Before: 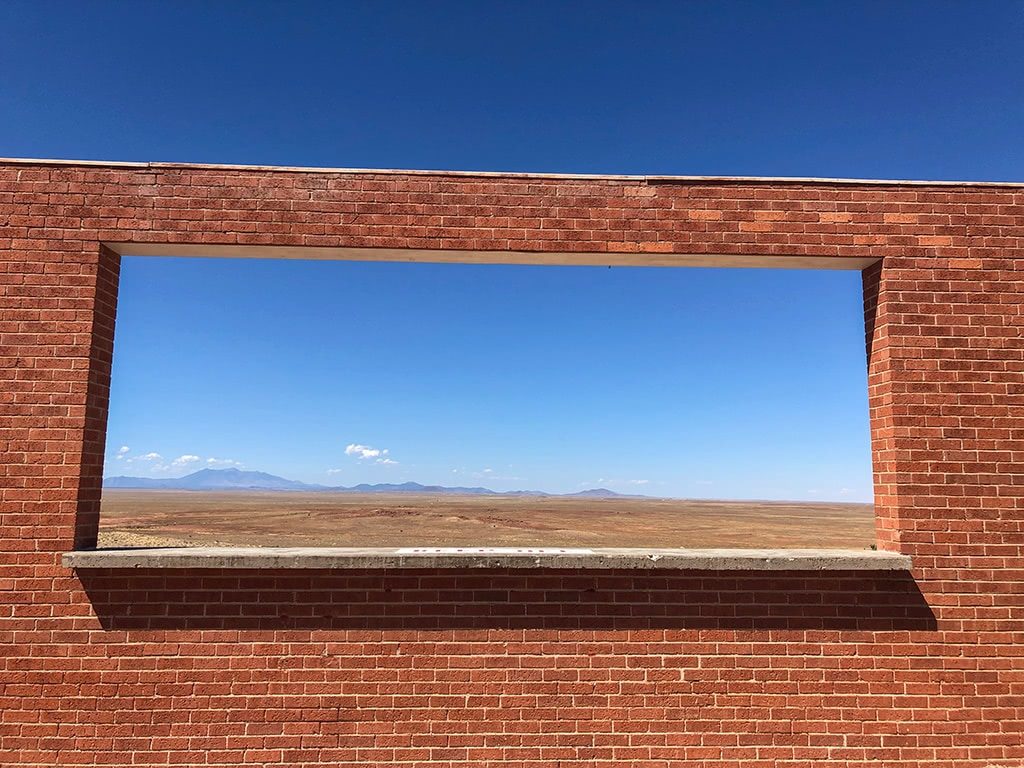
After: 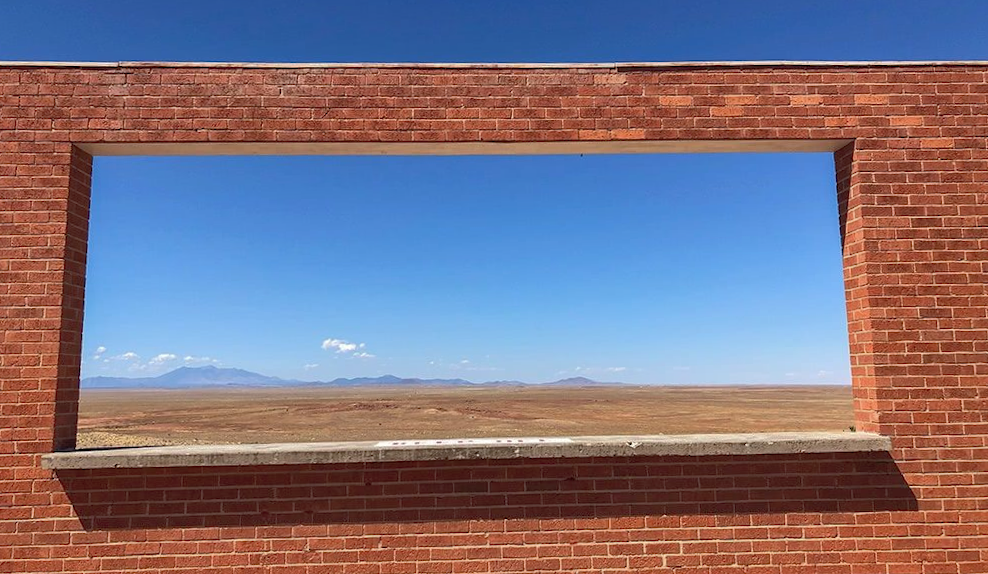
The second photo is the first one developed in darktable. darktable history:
white balance: emerald 1
crop and rotate: left 1.814%, top 12.818%, right 0.25%, bottom 9.225%
shadows and highlights: on, module defaults
rotate and perspective: rotation -1.42°, crop left 0.016, crop right 0.984, crop top 0.035, crop bottom 0.965
